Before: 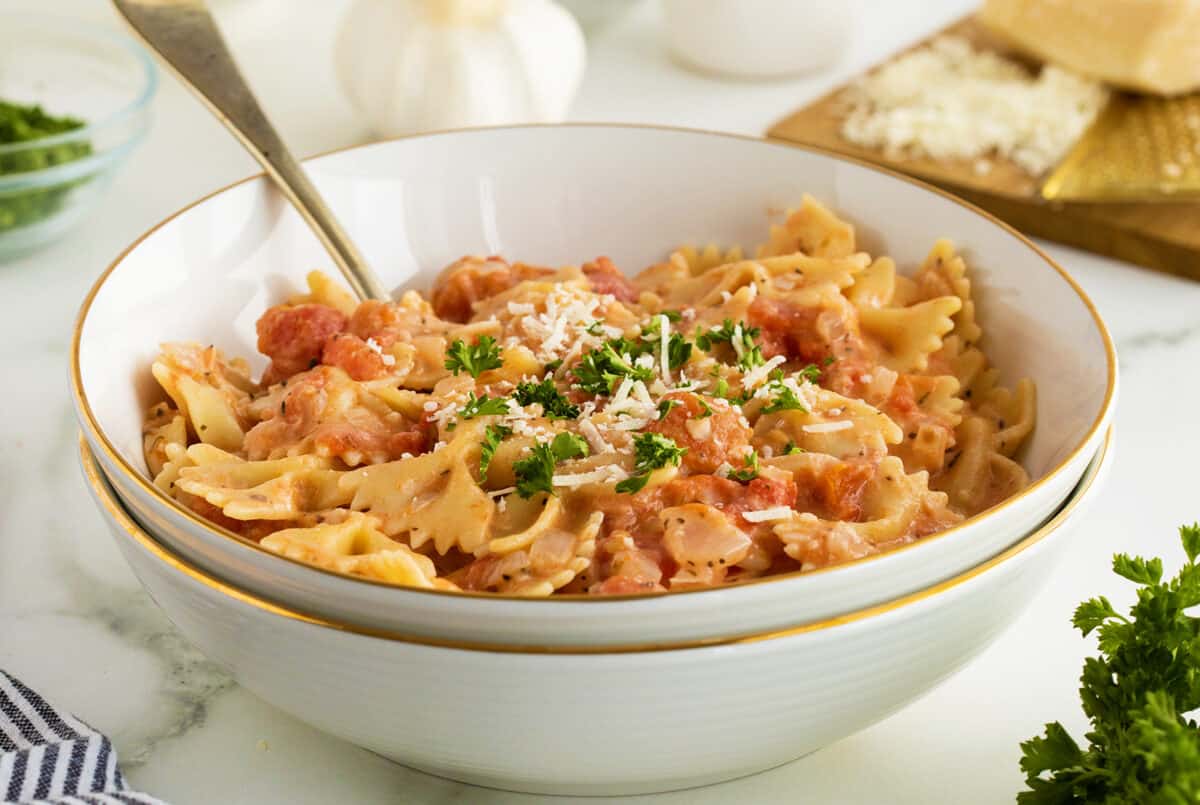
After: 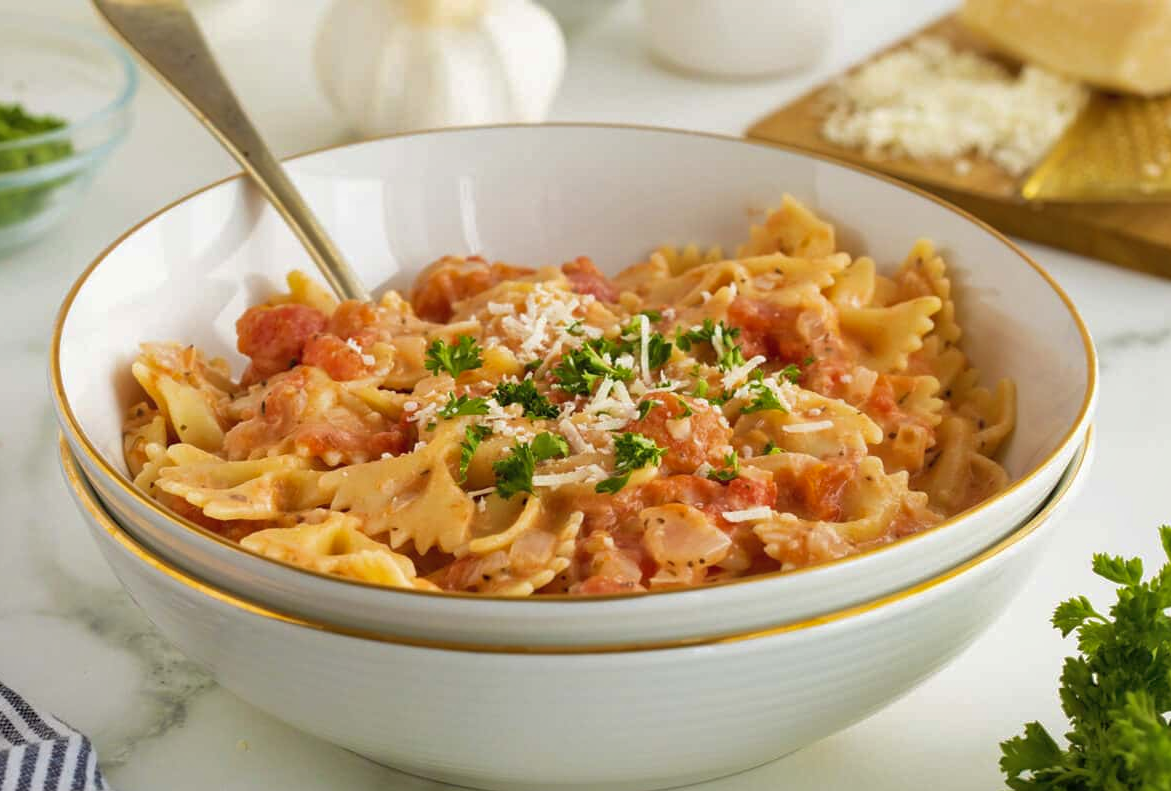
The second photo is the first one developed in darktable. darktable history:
shadows and highlights: on, module defaults
crop and rotate: left 1.732%, right 0.632%, bottom 1.697%
